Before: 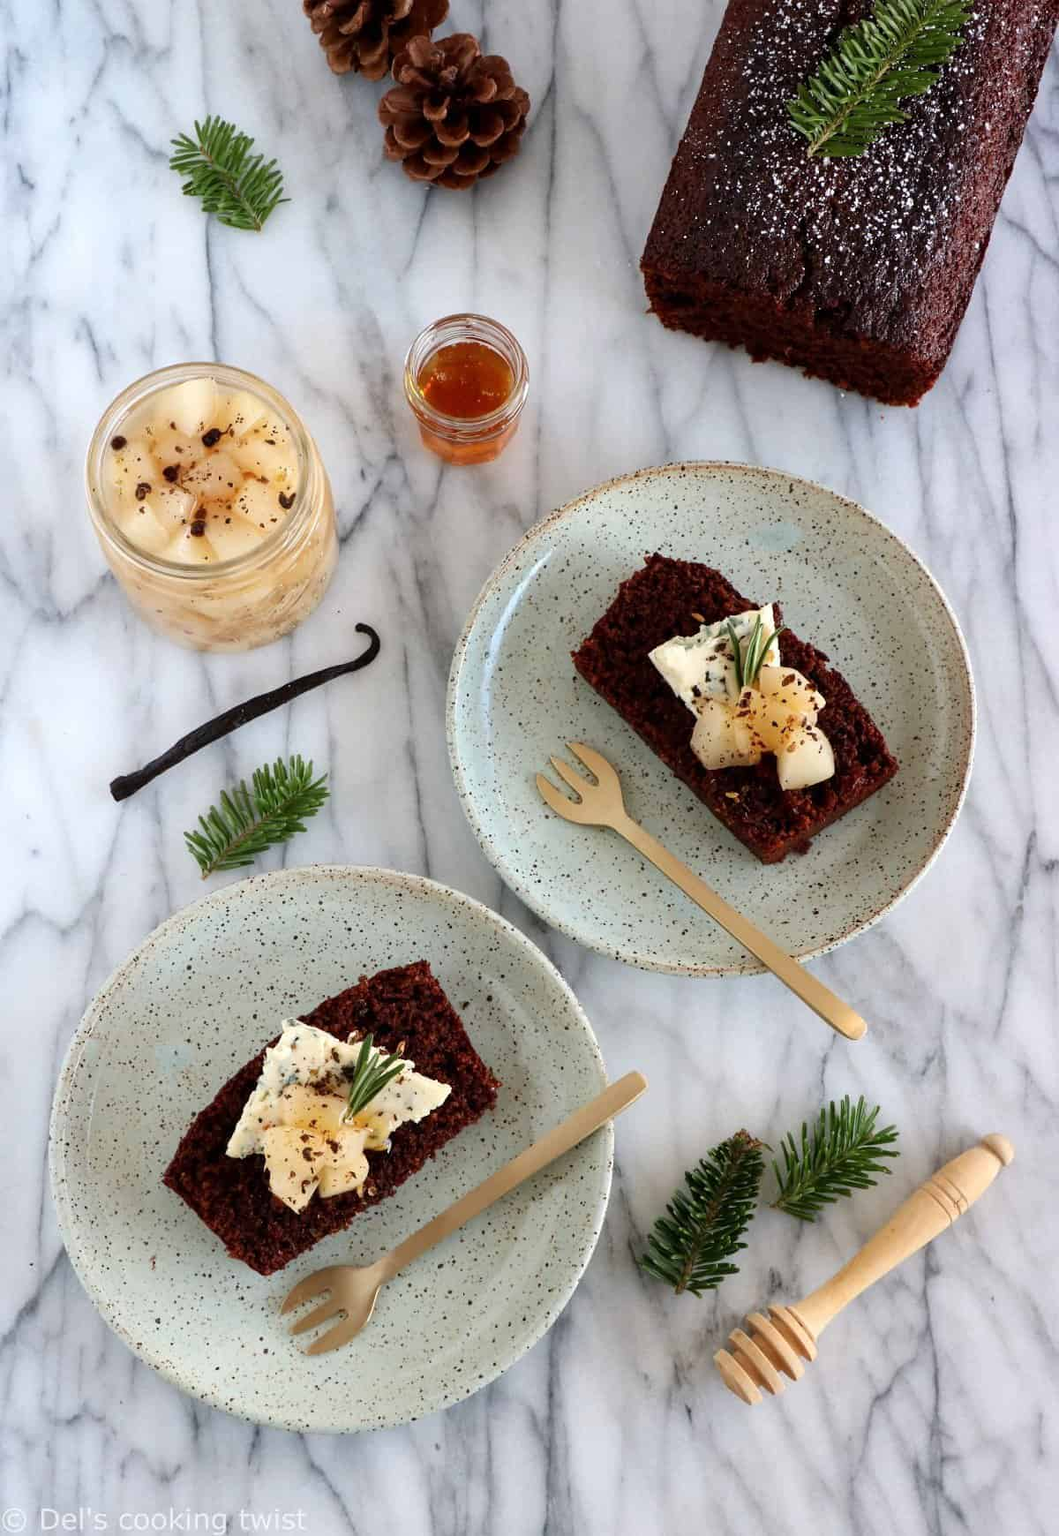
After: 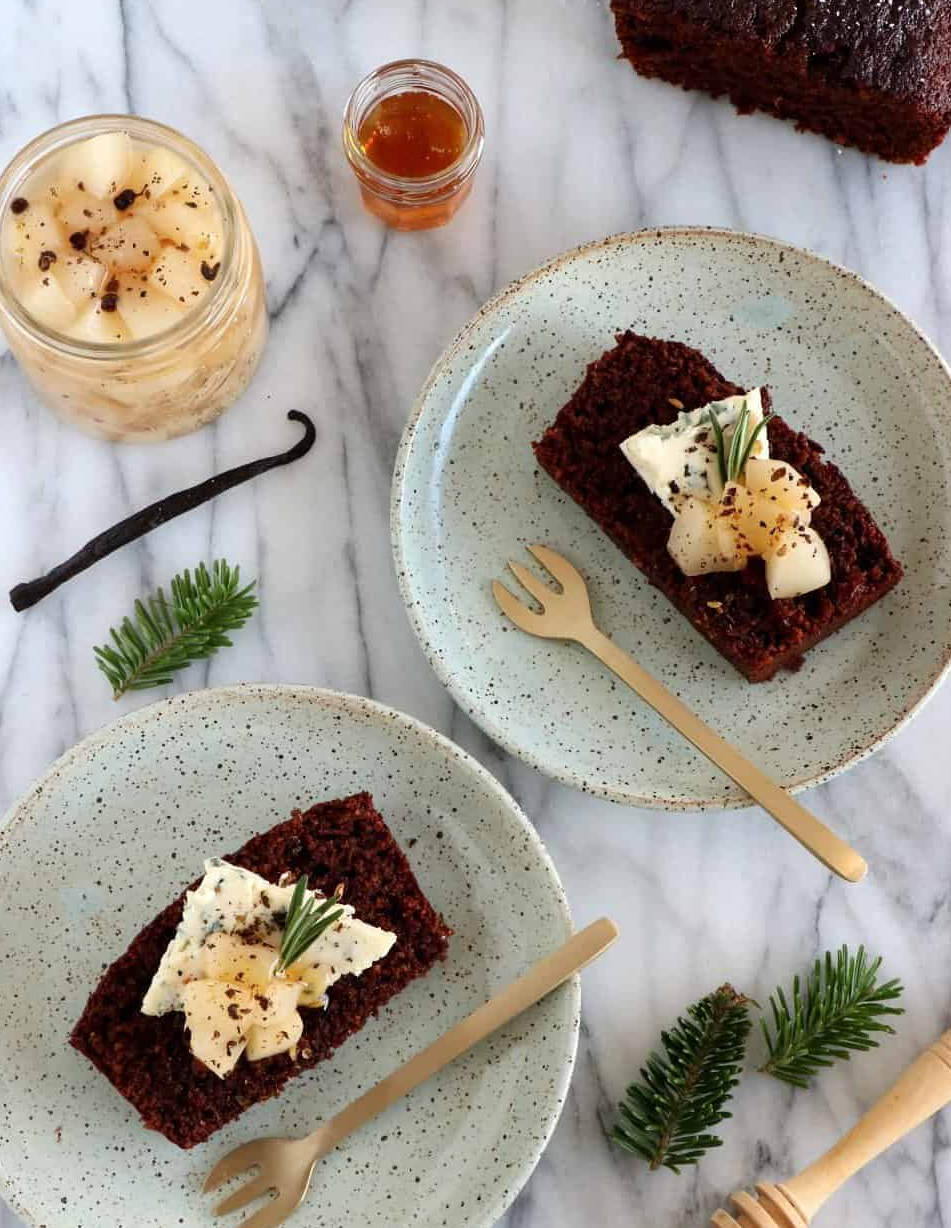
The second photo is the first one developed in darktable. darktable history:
crop: left 9.64%, top 17.052%, right 11.086%, bottom 12.35%
